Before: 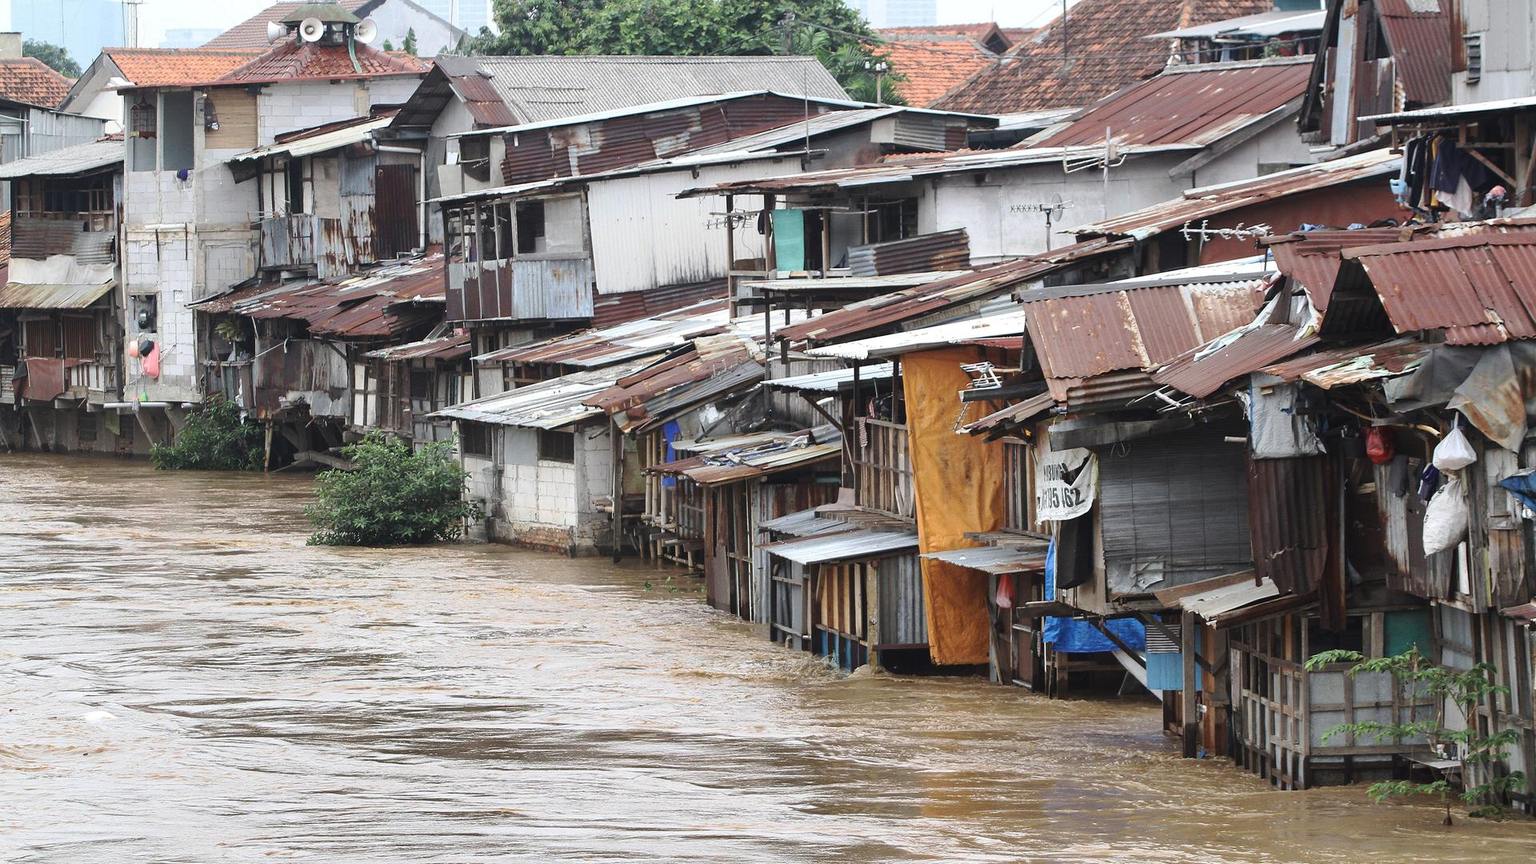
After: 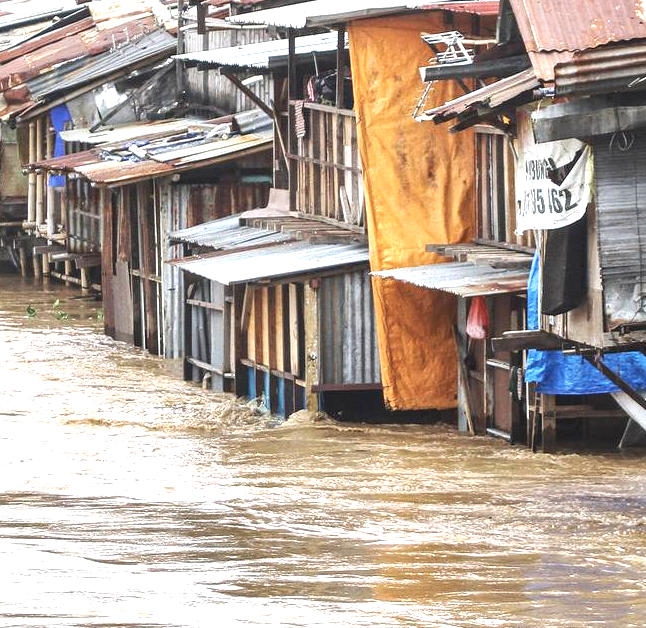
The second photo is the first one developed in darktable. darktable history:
tone equalizer: -7 EV 0.206 EV, -6 EV 0.081 EV, -5 EV 0.092 EV, -4 EV 0.051 EV, -2 EV -0.027 EV, -1 EV -0.048 EV, +0 EV -0.083 EV
crop: left 40.584%, top 39.03%, right 25.752%, bottom 2.781%
local contrast: on, module defaults
exposure: black level correction 0, exposure 1.105 EV, compensate highlight preservation false
